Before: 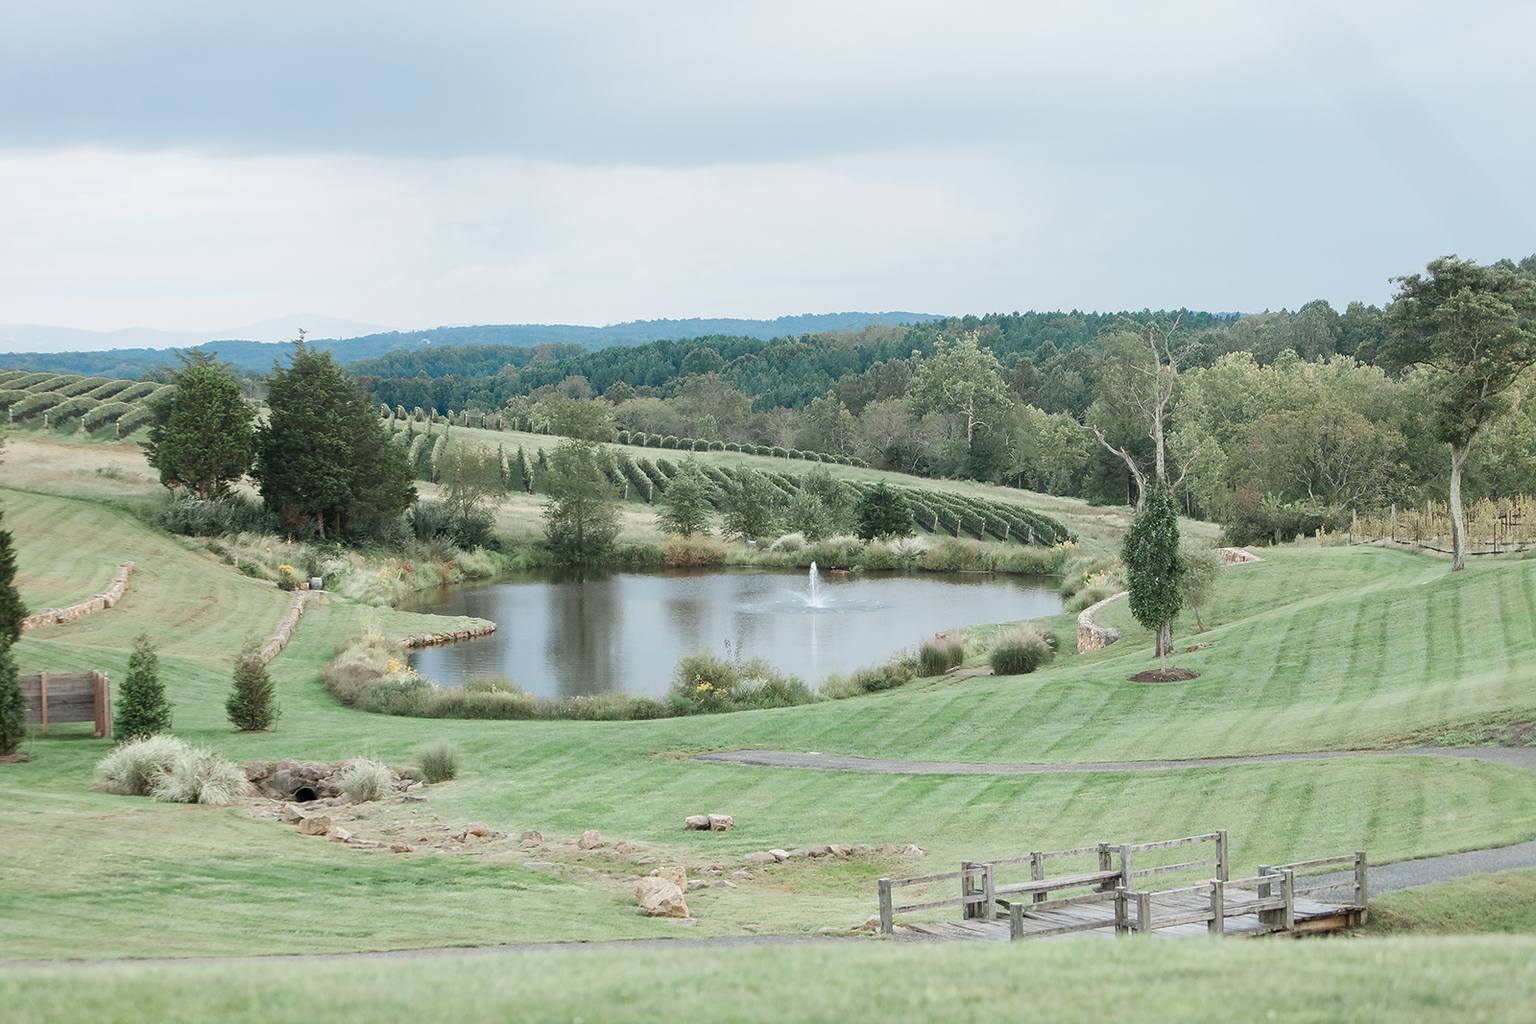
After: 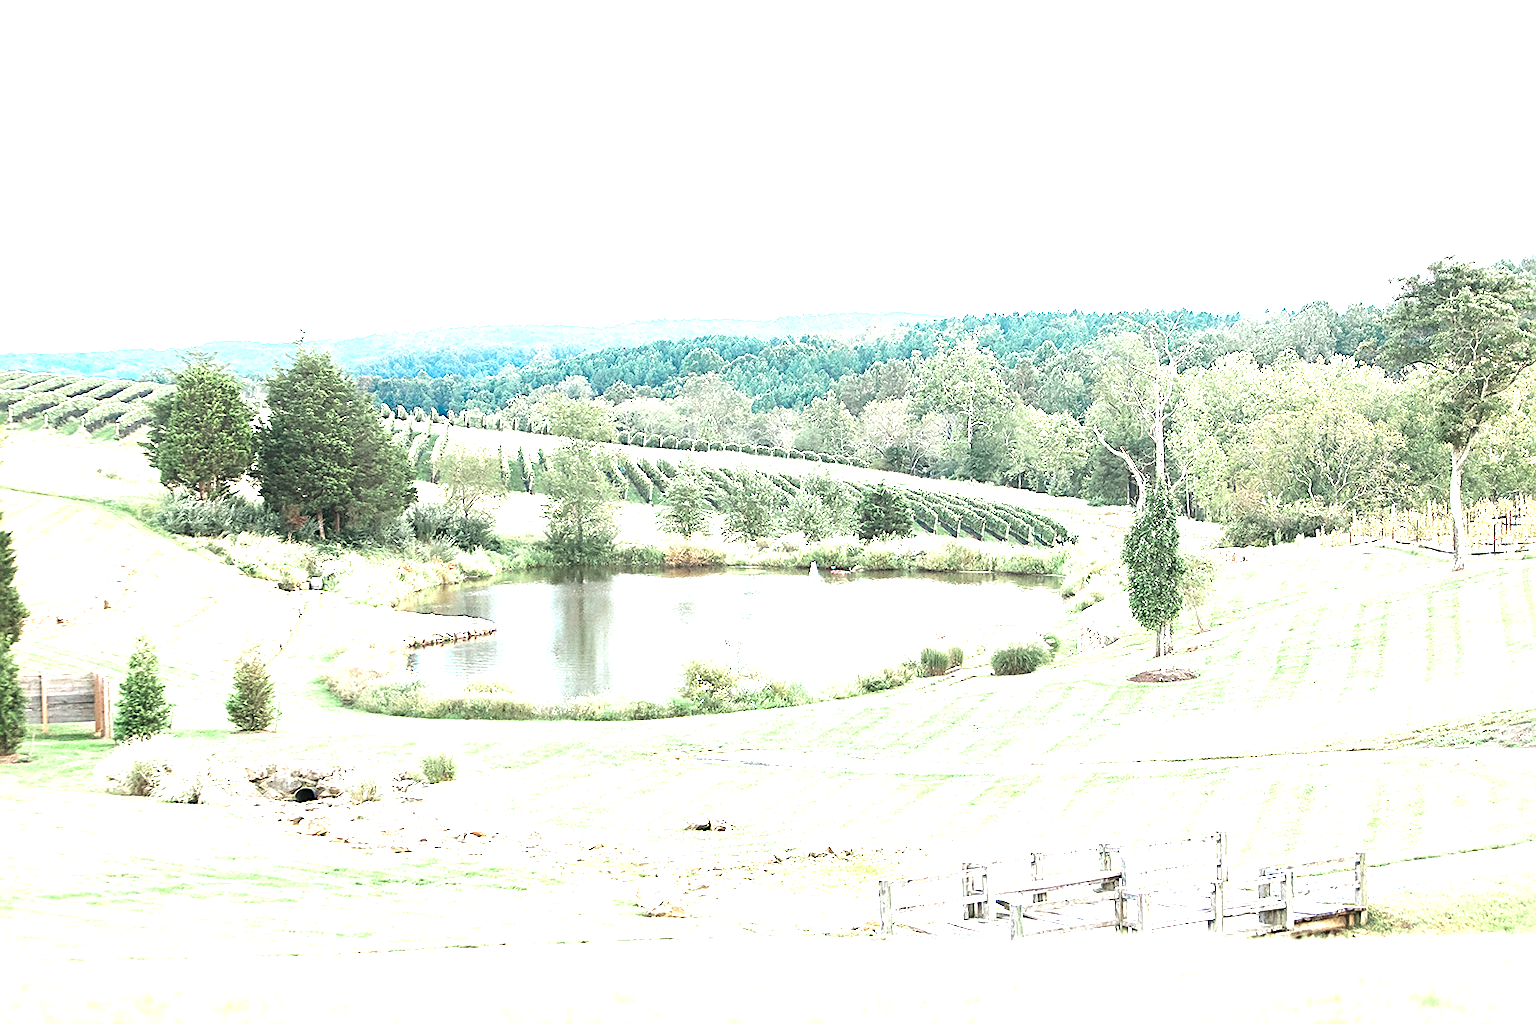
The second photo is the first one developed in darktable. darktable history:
exposure: black level correction 0, exposure 2.11 EV, compensate highlight preservation false
sharpen: on, module defaults
